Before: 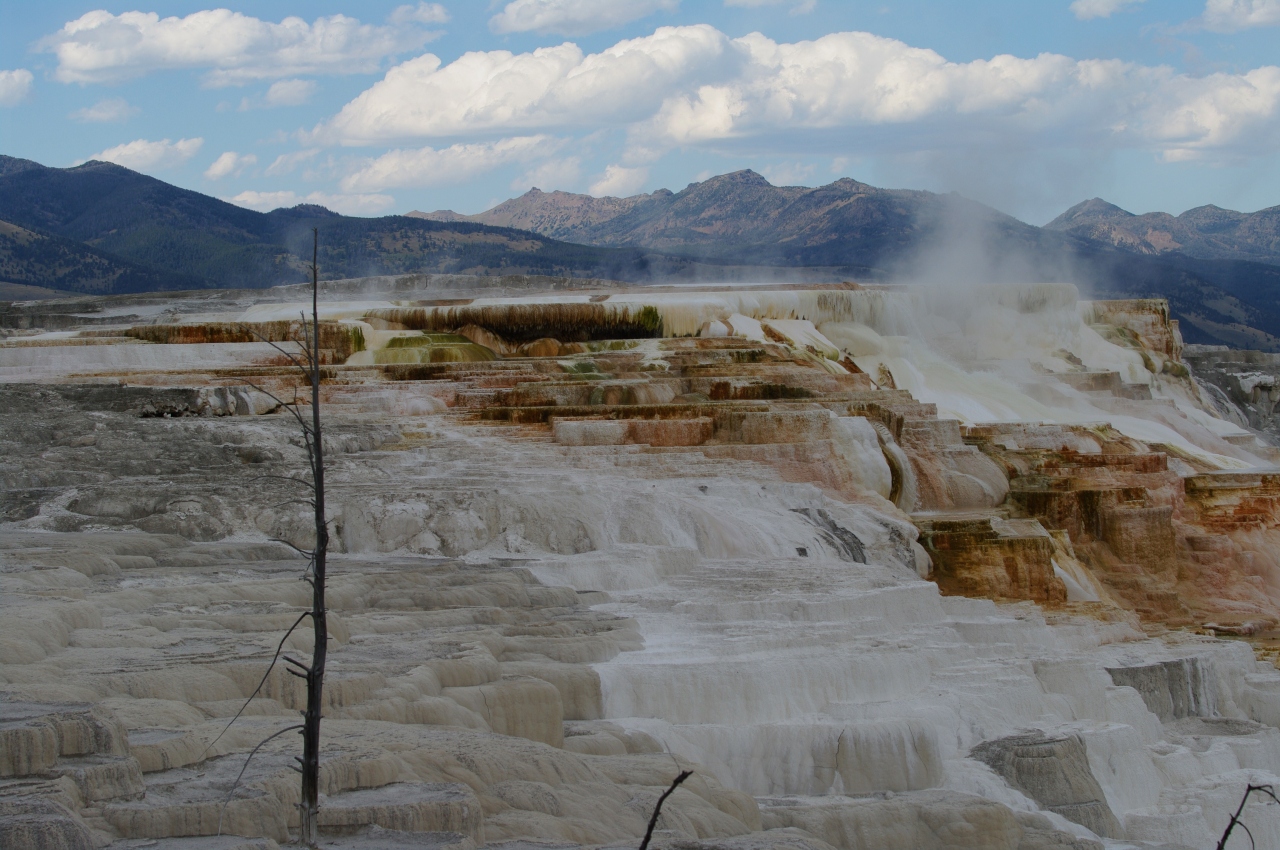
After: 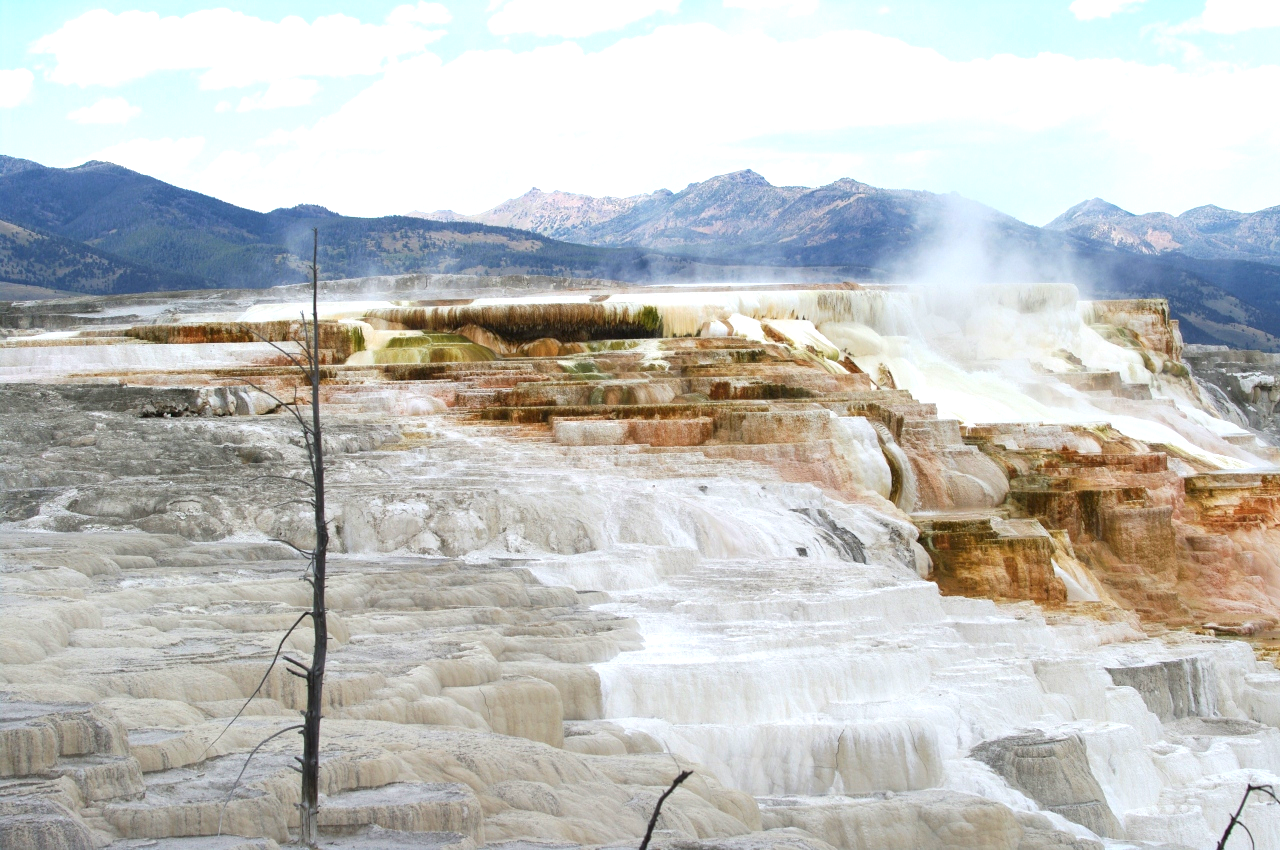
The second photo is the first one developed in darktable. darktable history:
white balance: emerald 1
exposure: black level correction 0, exposure 1.675 EV, compensate exposure bias true, compensate highlight preservation false
